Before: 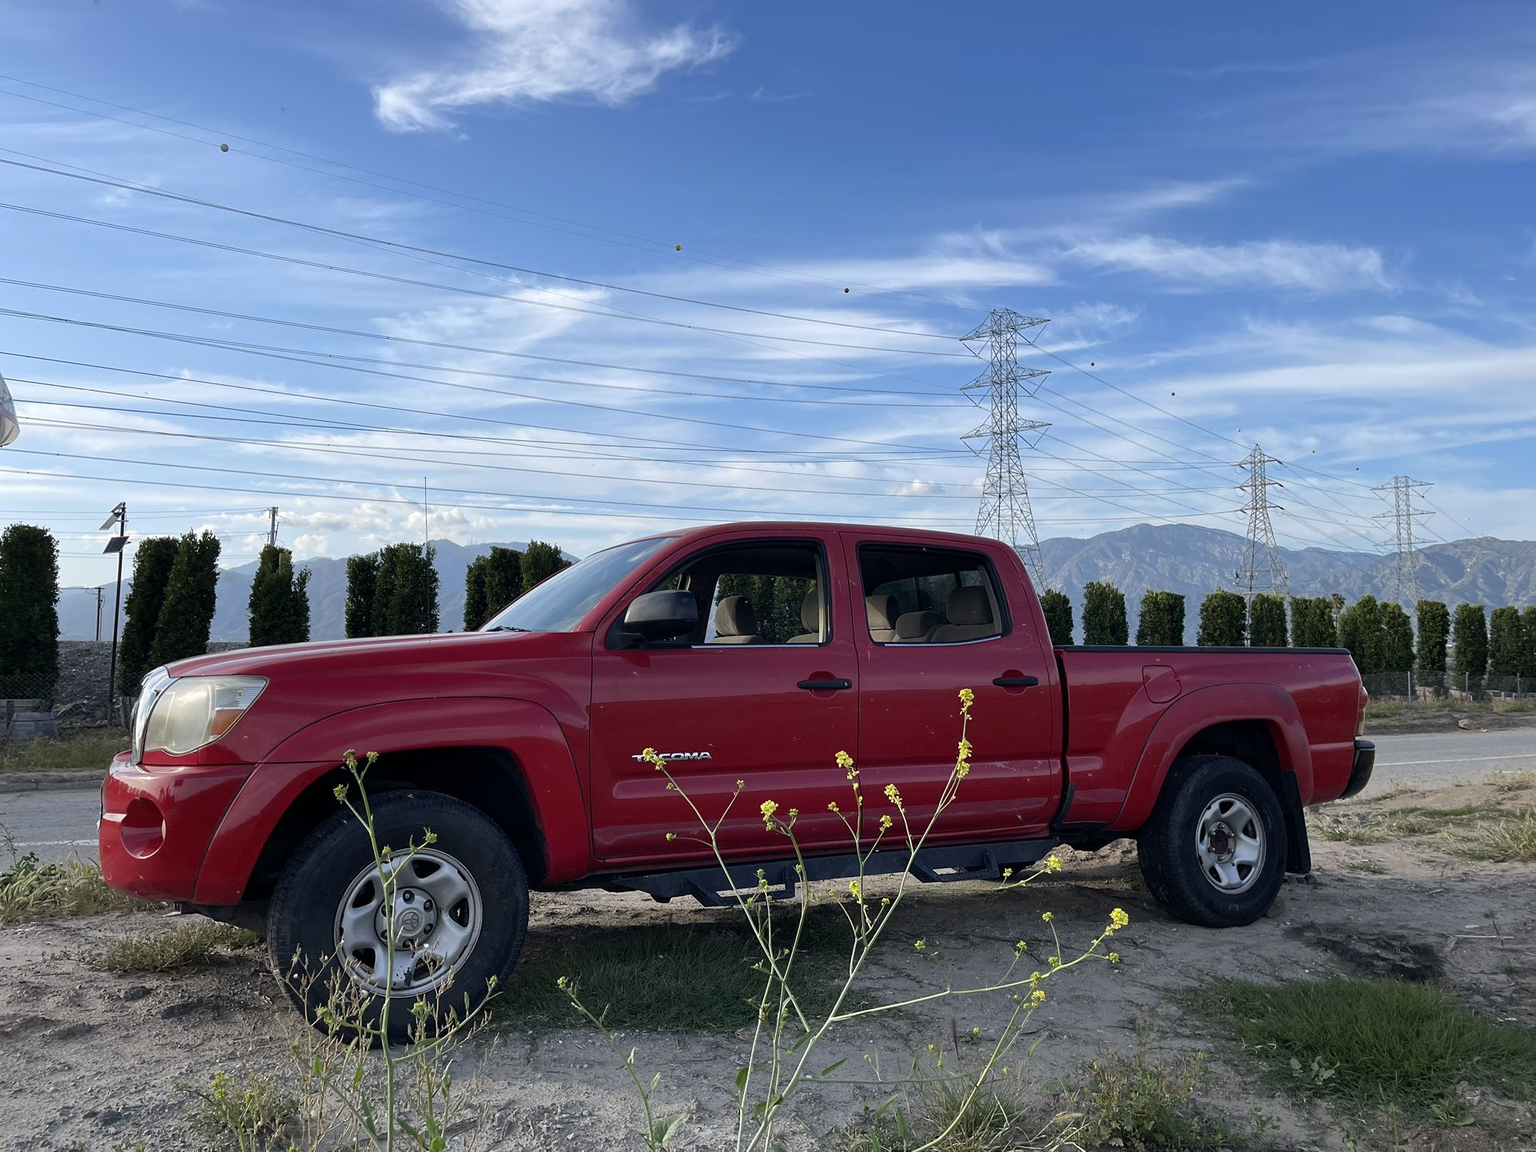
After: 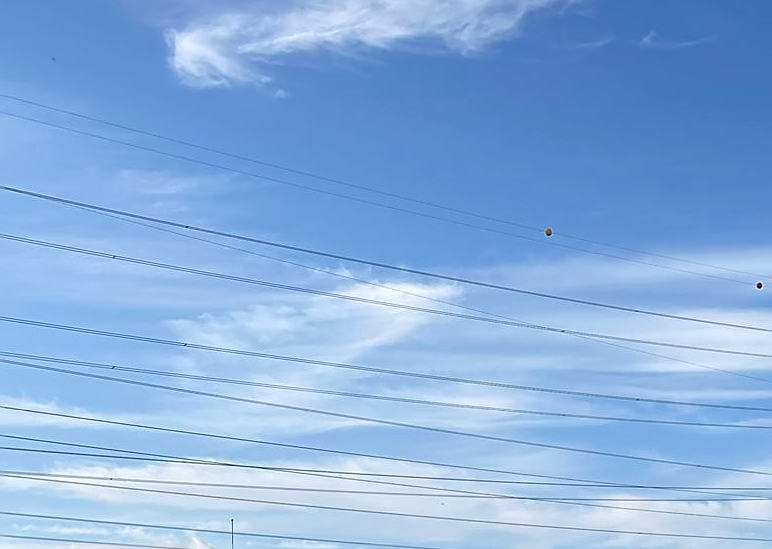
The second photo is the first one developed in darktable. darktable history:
crop: left 15.652%, top 5.448%, right 44.143%, bottom 56.468%
sharpen: amount 0.498
